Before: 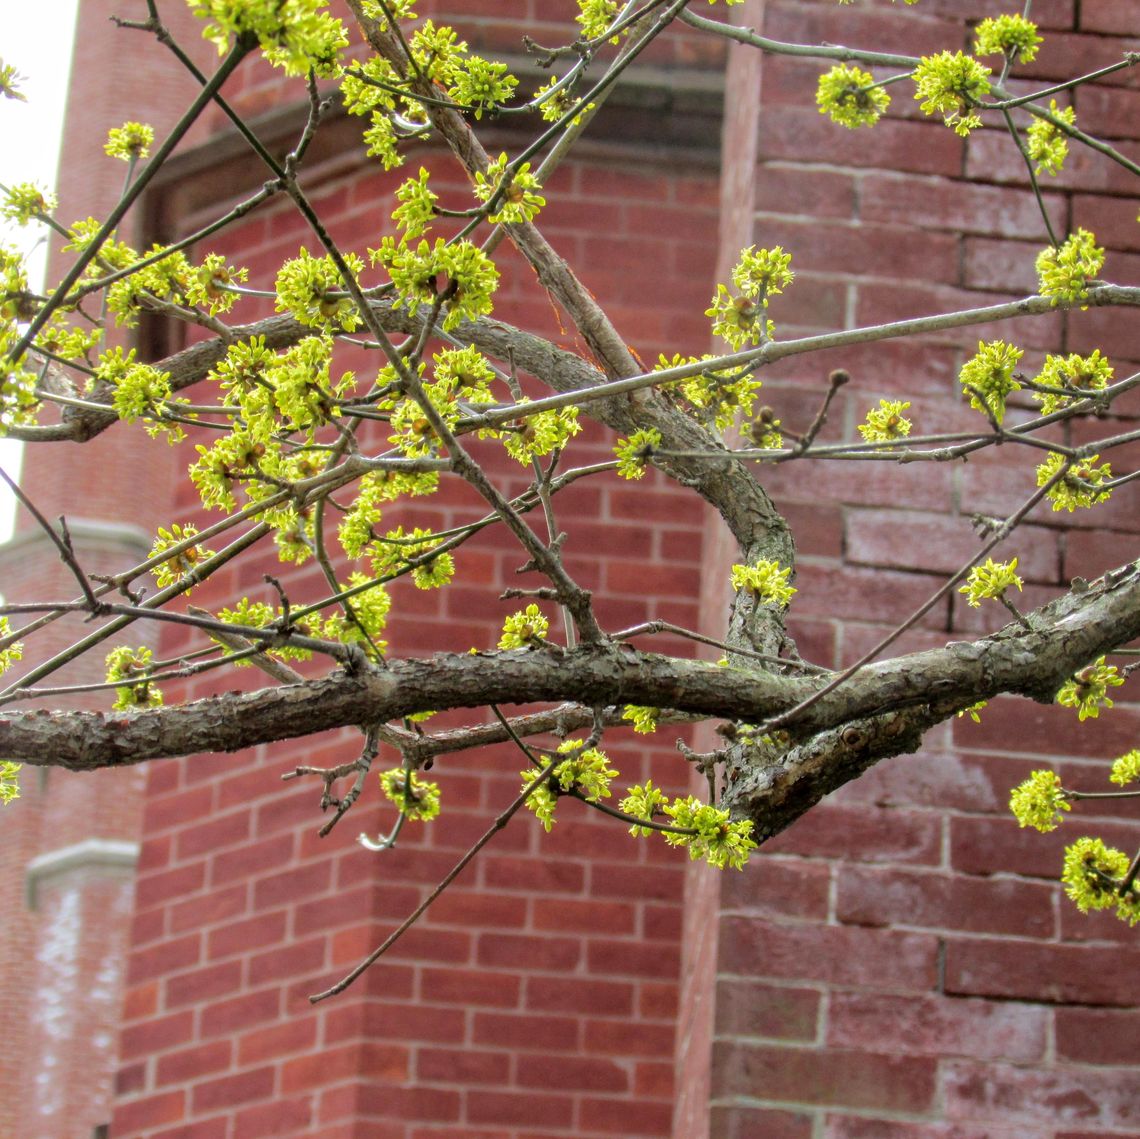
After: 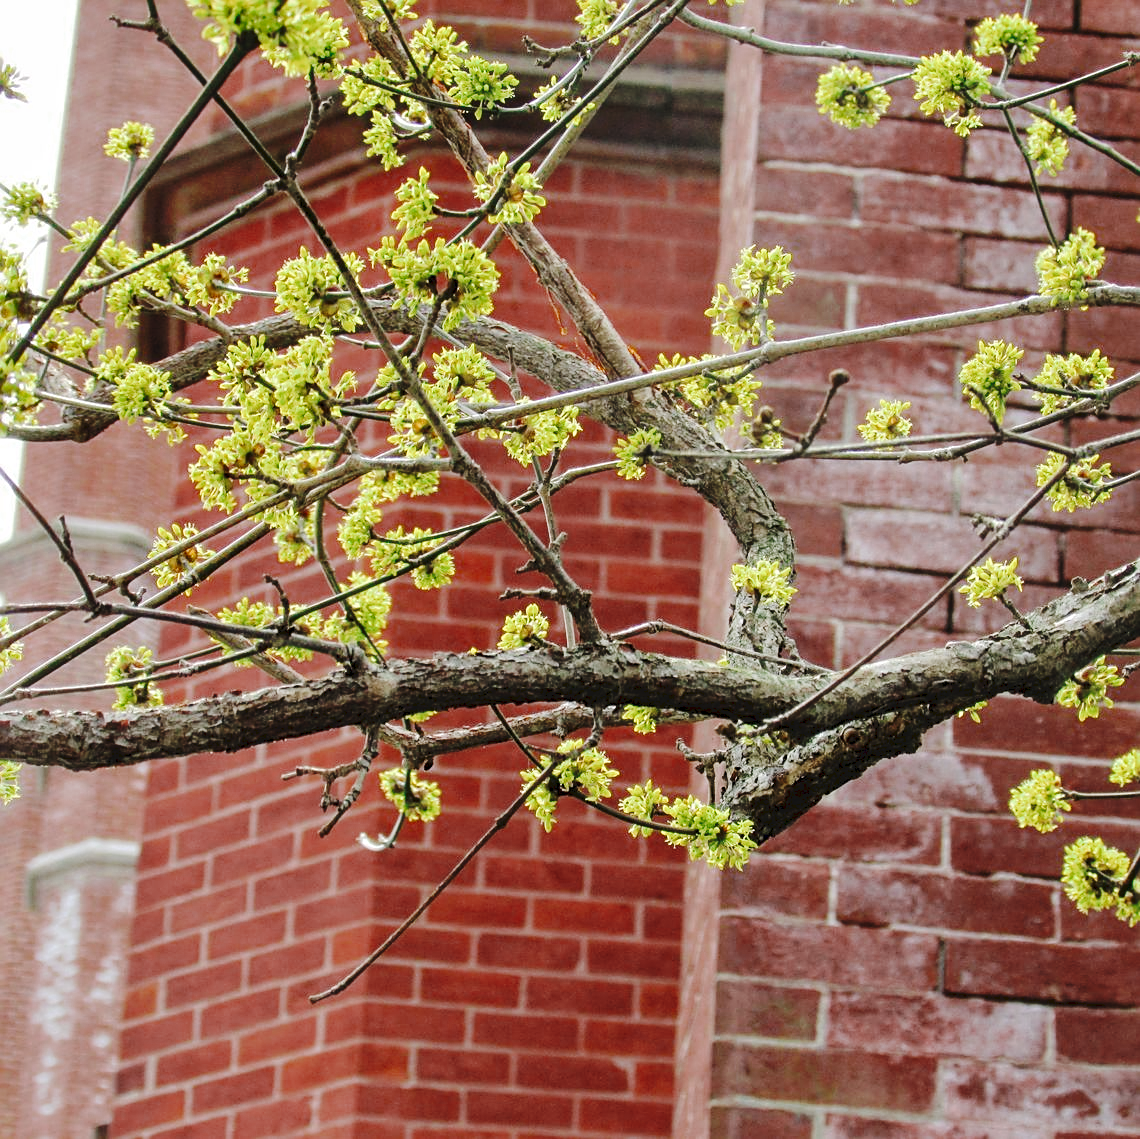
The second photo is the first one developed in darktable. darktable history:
sharpen: on, module defaults
color zones: curves: ch0 [(0, 0.5) (0.125, 0.4) (0.25, 0.5) (0.375, 0.4) (0.5, 0.4) (0.625, 0.6) (0.75, 0.6) (0.875, 0.5)]; ch1 [(0, 0.4) (0.125, 0.5) (0.25, 0.4) (0.375, 0.4) (0.5, 0.4) (0.625, 0.4) (0.75, 0.5) (0.875, 0.4)]; ch2 [(0, 0.6) (0.125, 0.5) (0.25, 0.5) (0.375, 0.6) (0.5, 0.6) (0.625, 0.5) (0.75, 0.5) (0.875, 0.5)]
tone curve: curves: ch0 [(0, 0) (0.003, 0.054) (0.011, 0.057) (0.025, 0.056) (0.044, 0.062) (0.069, 0.071) (0.1, 0.088) (0.136, 0.111) (0.177, 0.146) (0.224, 0.19) (0.277, 0.261) (0.335, 0.363) (0.399, 0.458) (0.468, 0.562) (0.543, 0.653) (0.623, 0.725) (0.709, 0.801) (0.801, 0.853) (0.898, 0.915) (1, 1)], preserve colors none
shadows and highlights: soften with gaussian
